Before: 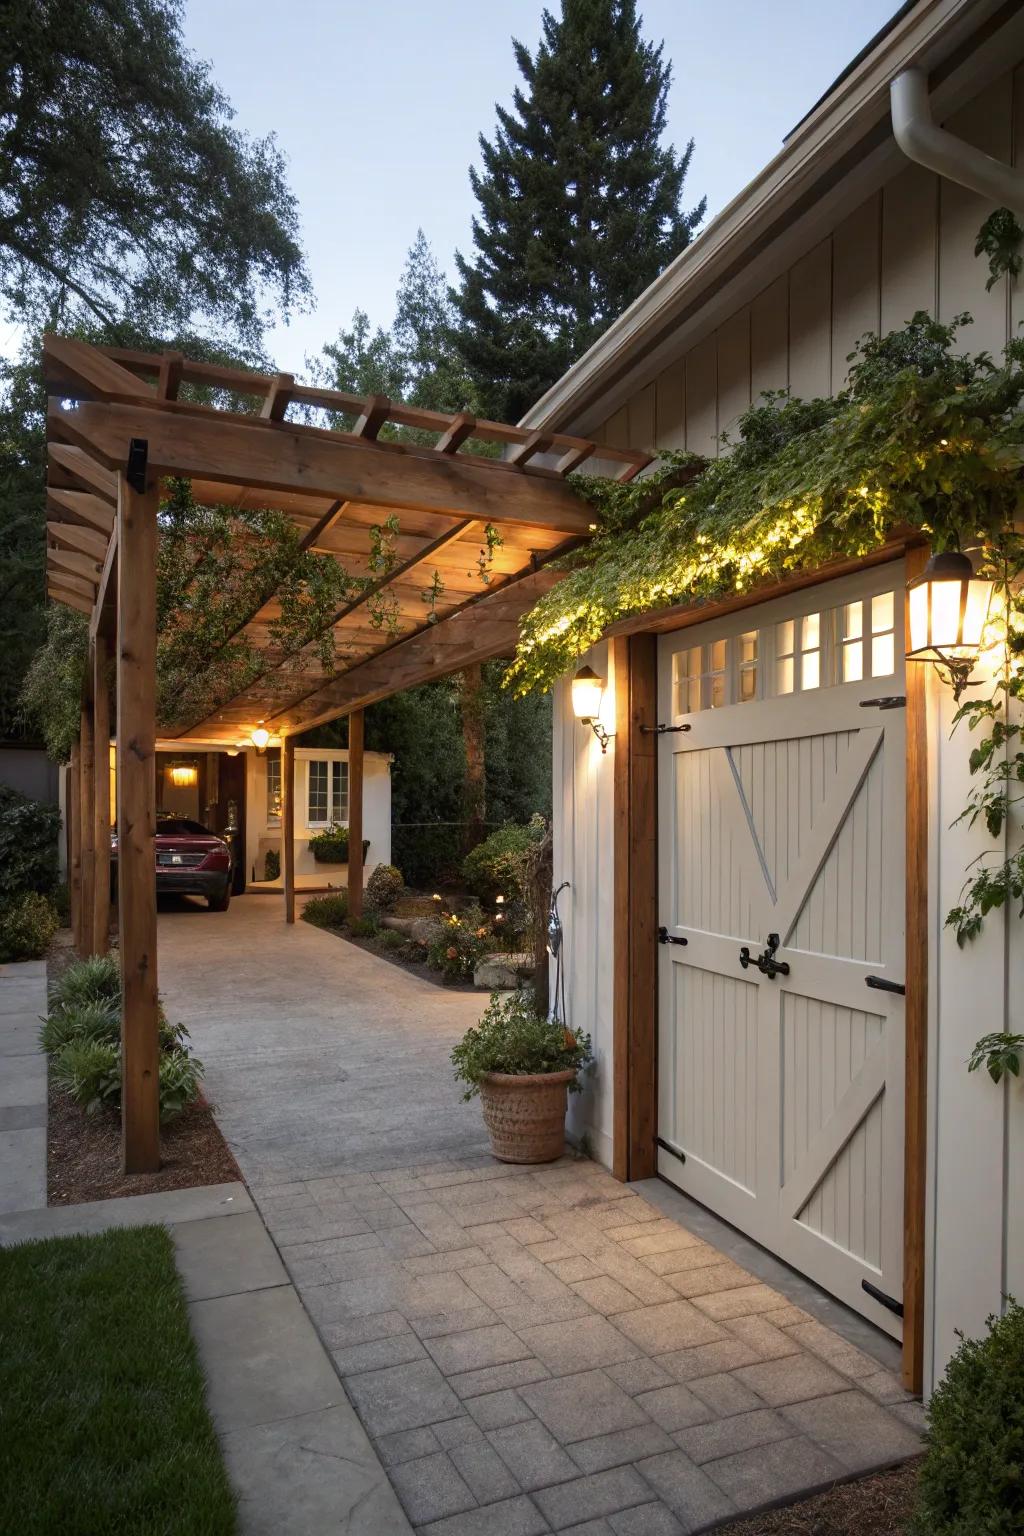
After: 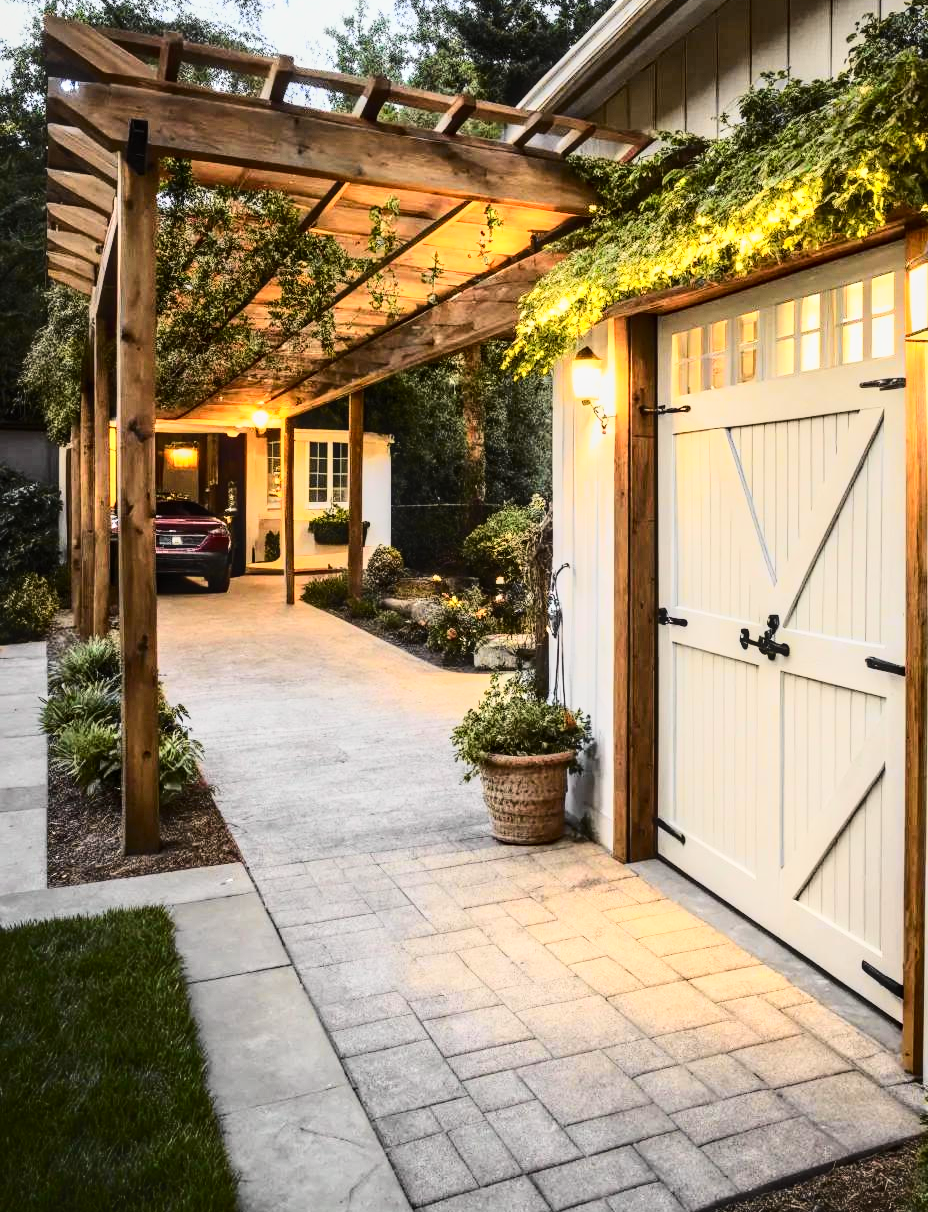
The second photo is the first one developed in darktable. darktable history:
crop: top 20.83%, right 9.329%, bottom 0.243%
tone curve: curves: ch0 [(0, 0.008) (0.107, 0.083) (0.283, 0.287) (0.429, 0.51) (0.607, 0.739) (0.789, 0.893) (0.998, 0.978)]; ch1 [(0, 0) (0.323, 0.339) (0.438, 0.427) (0.478, 0.484) (0.502, 0.502) (0.527, 0.525) (0.571, 0.579) (0.608, 0.629) (0.669, 0.704) (0.859, 0.899) (1, 1)]; ch2 [(0, 0) (0.33, 0.347) (0.421, 0.456) (0.473, 0.498) (0.502, 0.504) (0.522, 0.524) (0.549, 0.567) (0.593, 0.626) (0.676, 0.724) (1, 1)], color space Lab, independent channels, preserve colors none
local contrast: on, module defaults
base curve: curves: ch0 [(0, 0) (0.026, 0.03) (0.109, 0.232) (0.351, 0.748) (0.669, 0.968) (1, 1)]
